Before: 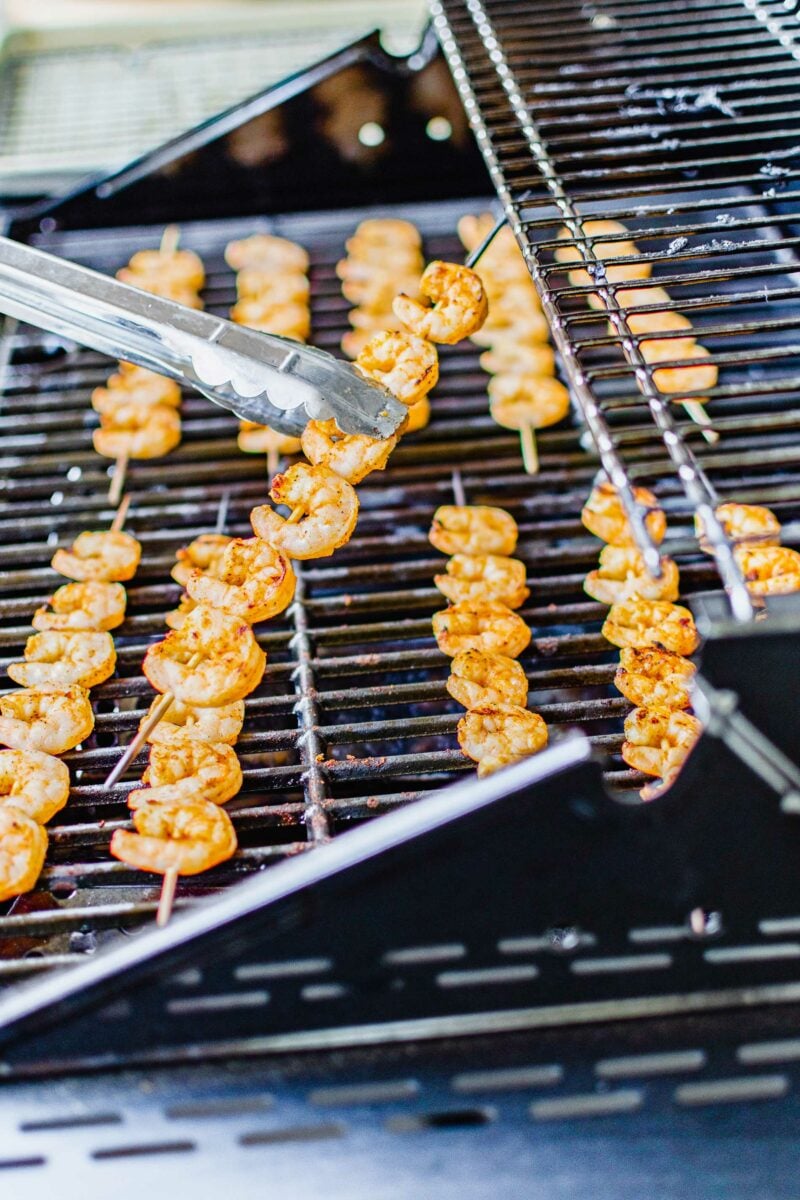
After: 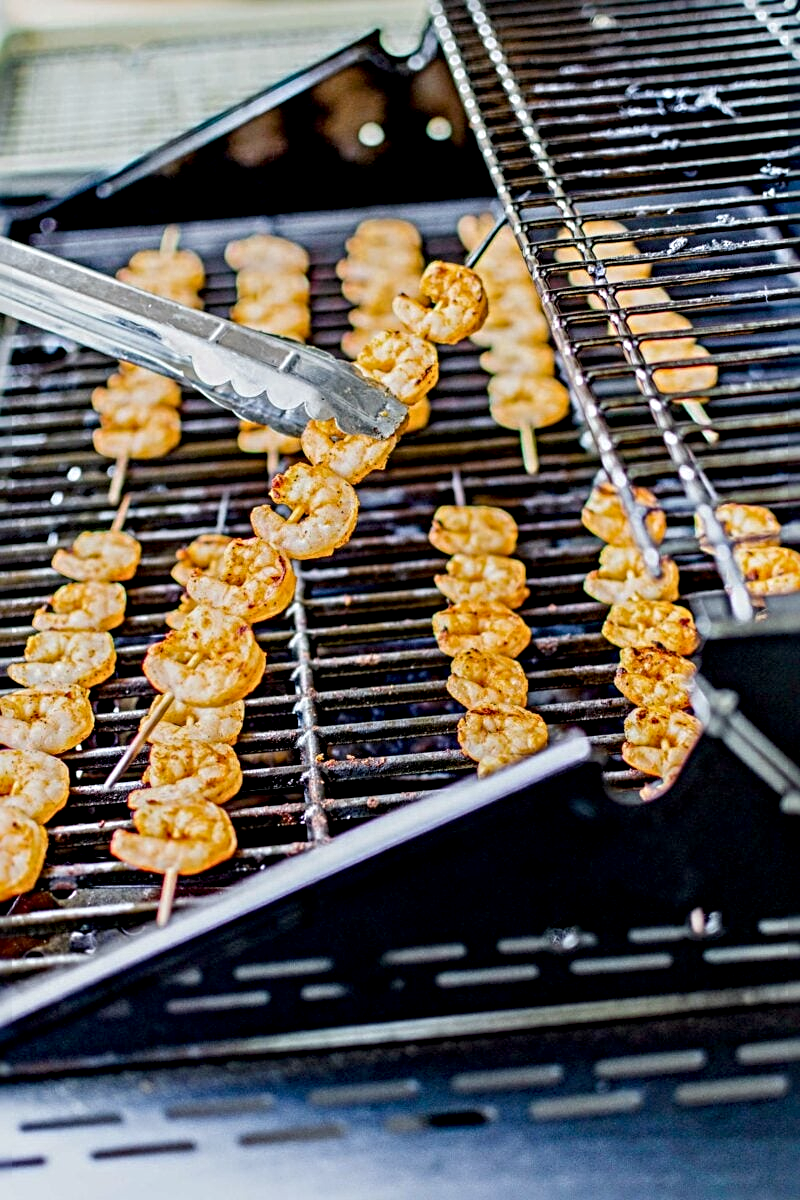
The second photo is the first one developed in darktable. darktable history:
sharpen: radius 4.883
local contrast: highlights 100%, shadows 100%, detail 120%, midtone range 0.2
exposure: black level correction 0.006, exposure -0.226 EV, compensate highlight preservation false
